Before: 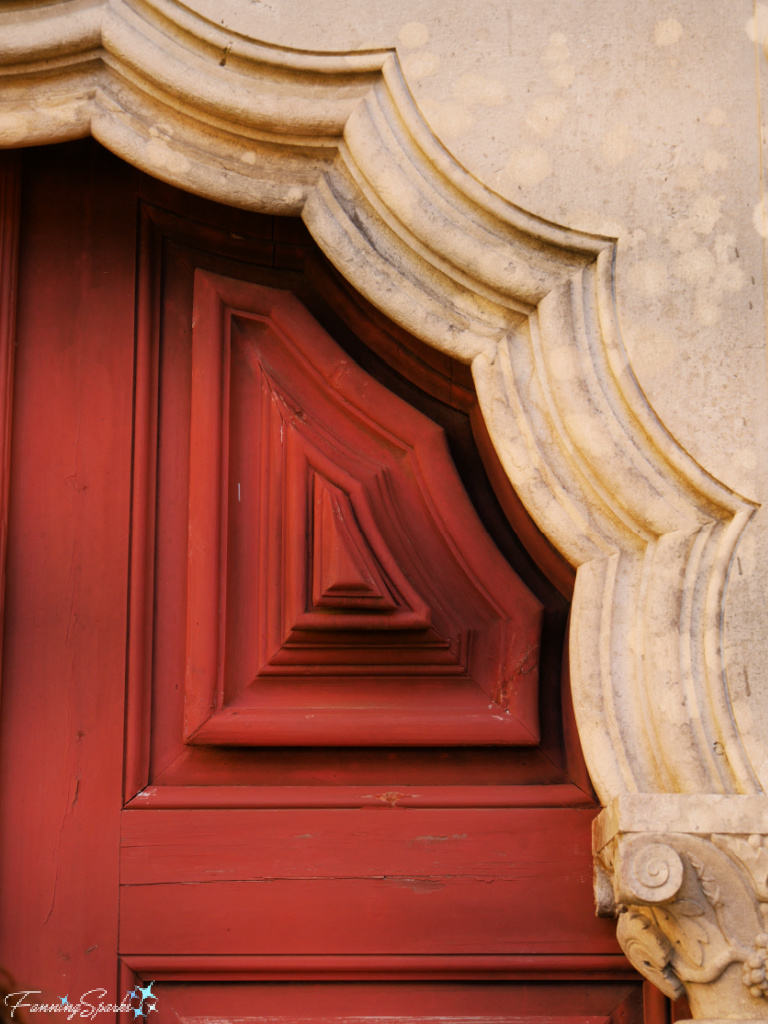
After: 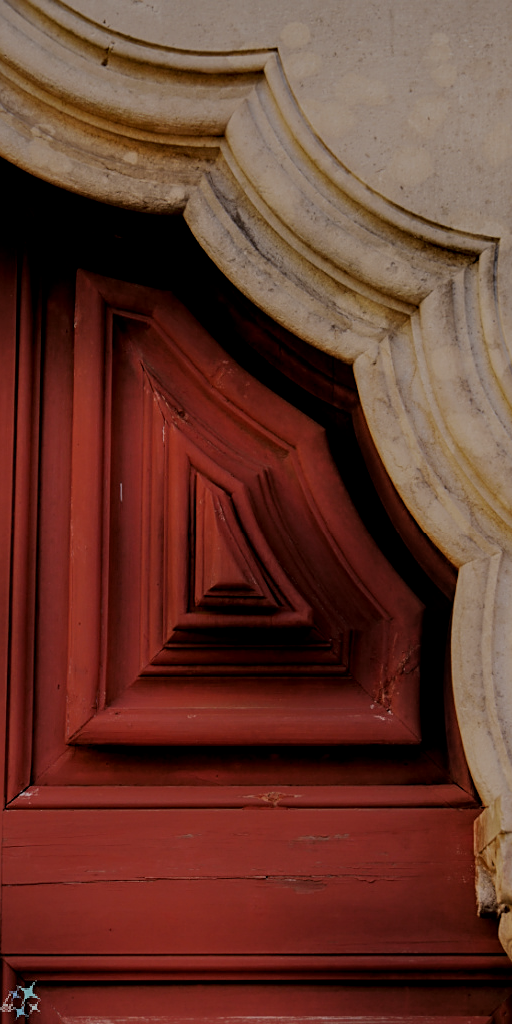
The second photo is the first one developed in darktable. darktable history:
filmic rgb: black relative exposure -7.65 EV, white relative exposure 4.56 EV, threshold 5.94 EV, hardness 3.61, enable highlight reconstruction true
crop: left 15.416%, right 17.805%
local contrast: on, module defaults
exposure: black level correction 0, exposure 0.703 EV, compensate exposure bias true, compensate highlight preservation false
tone equalizer: -8 EV -1.98 EV, -7 EV -1.99 EV, -6 EV -1.98 EV, -5 EV -1.99 EV, -4 EV -1.99 EV, -3 EV -1.98 EV, -2 EV -2 EV, -1 EV -1.61 EV, +0 EV -1.99 EV
sharpen: on, module defaults
